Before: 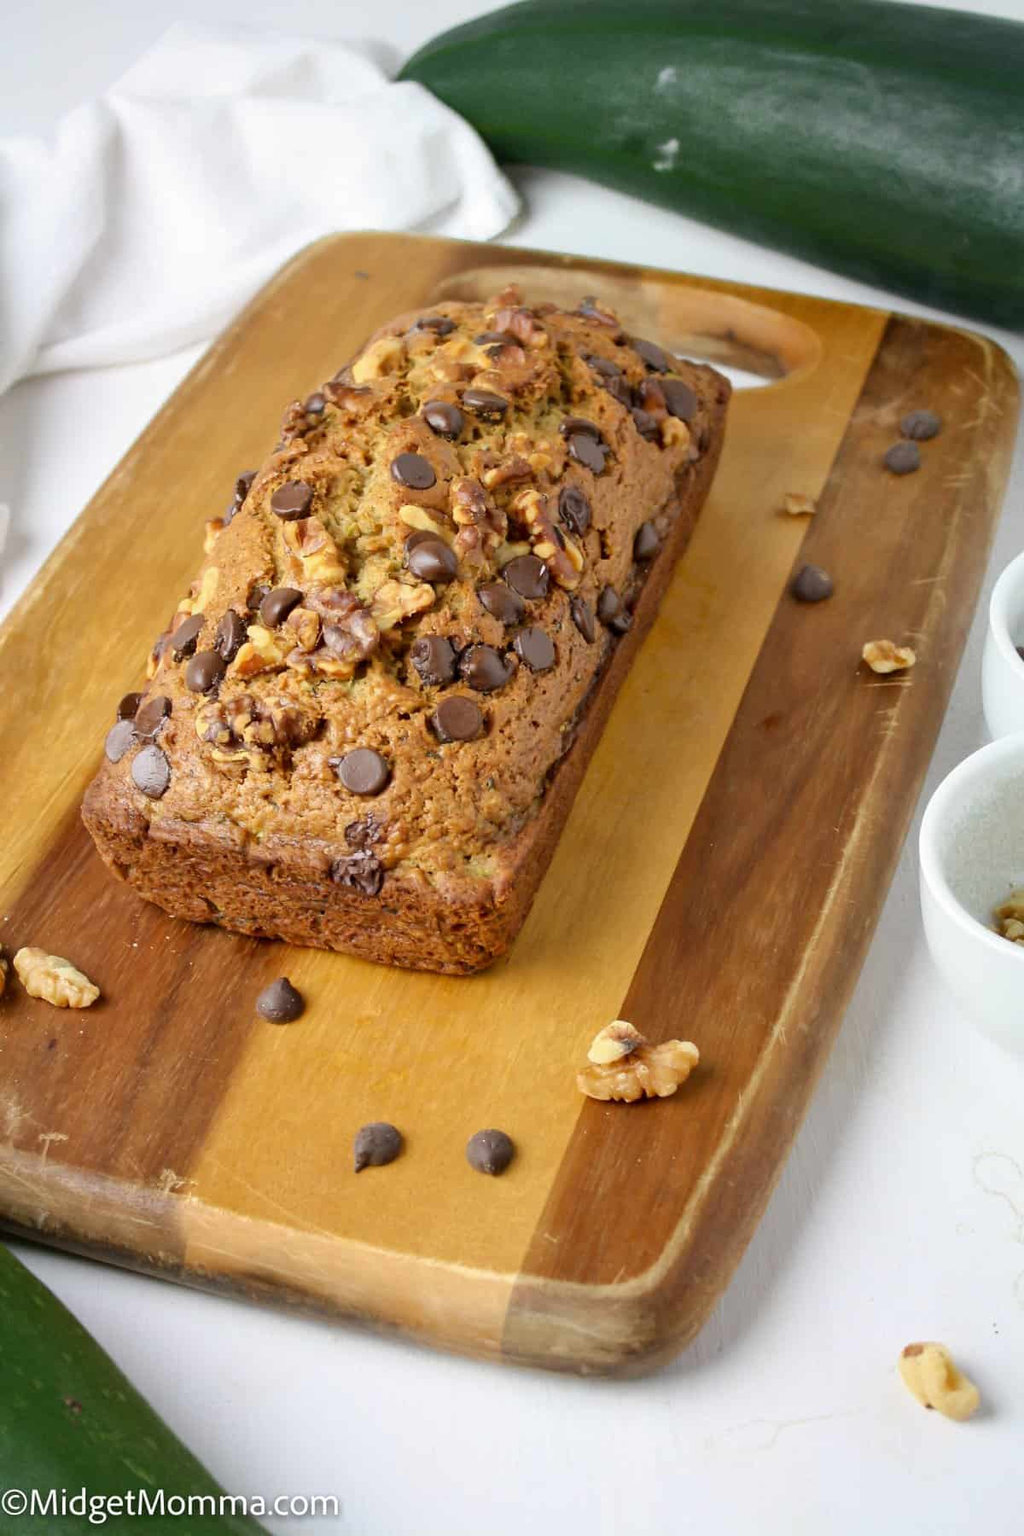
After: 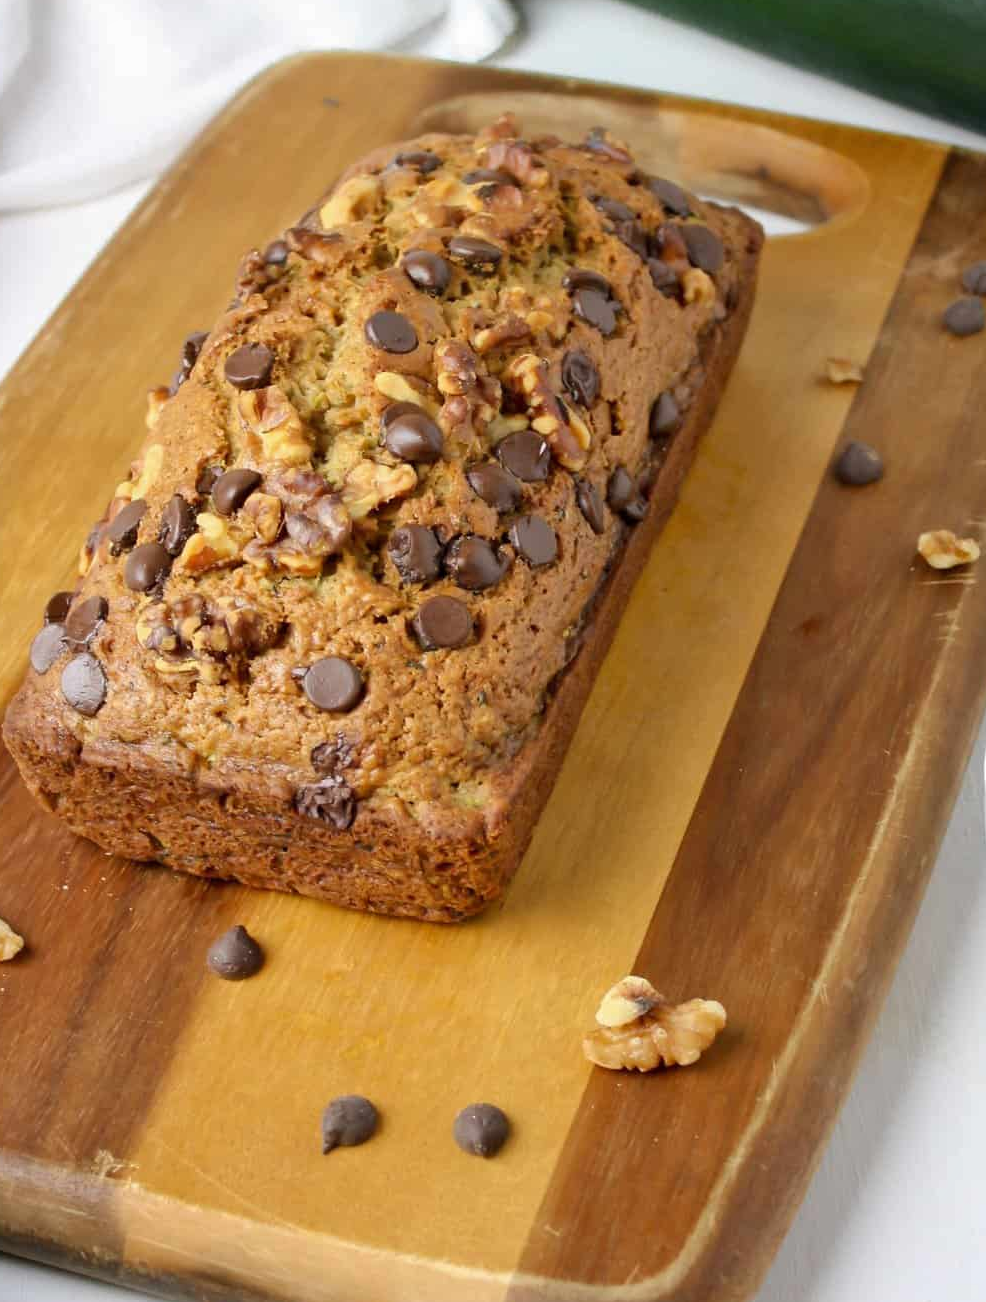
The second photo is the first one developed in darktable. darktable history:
shadows and highlights: radius 126.37, shadows 21.09, highlights -22.77, low approximation 0.01
crop: left 7.774%, top 12.235%, right 10.01%, bottom 15.427%
